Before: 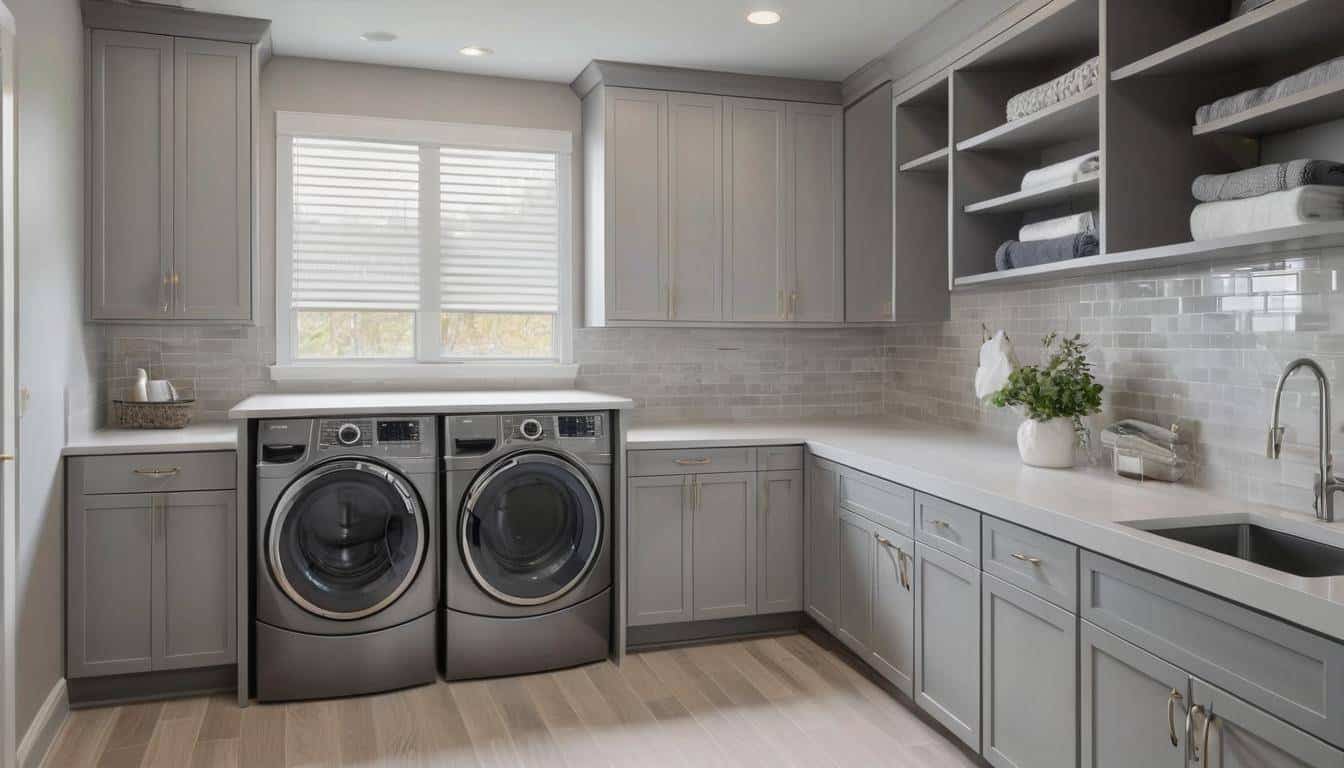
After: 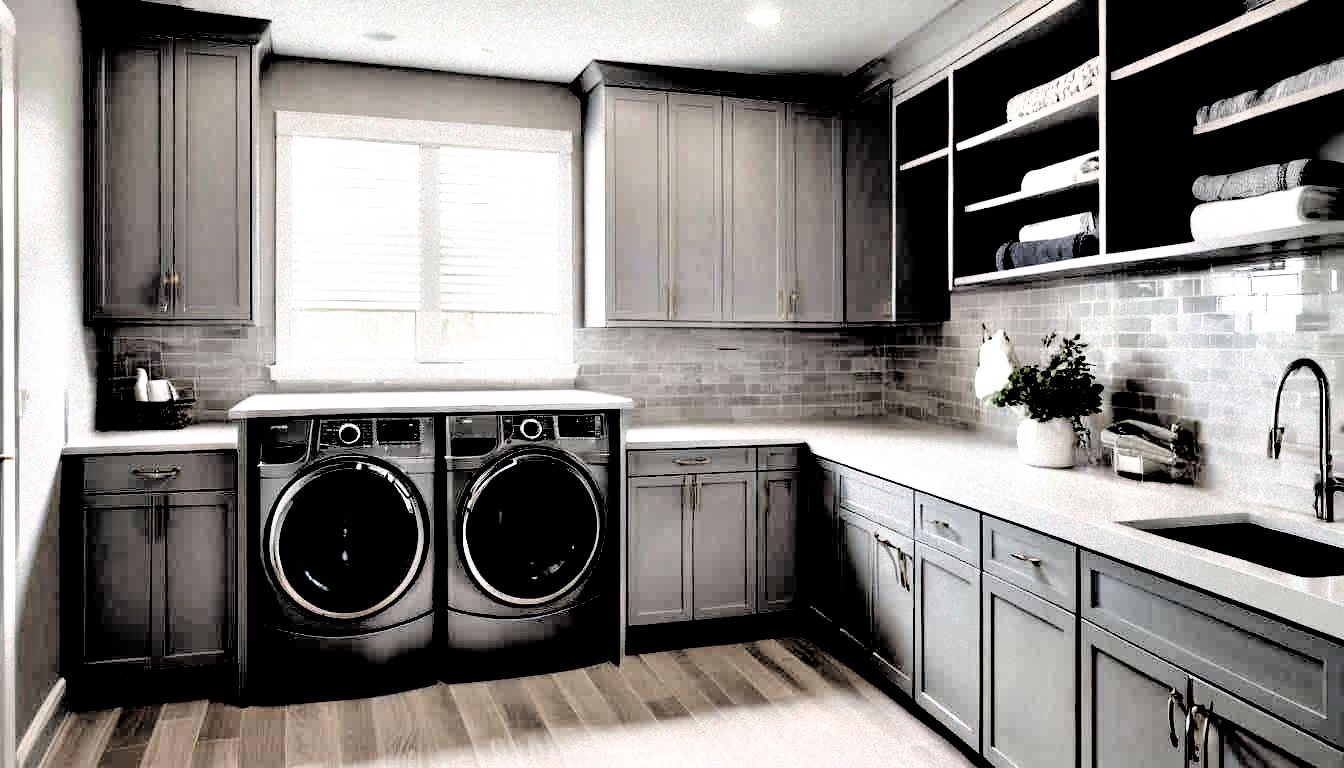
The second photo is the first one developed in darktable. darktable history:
contrast equalizer: octaves 7, y [[0.6 ×6], [0.55 ×6], [0 ×6], [0 ×6], [0 ×6]]
filmic rgb: black relative exposure -1 EV, white relative exposure 2.05 EV, hardness 1.52, contrast 2.25, enable highlight reconstruction true
